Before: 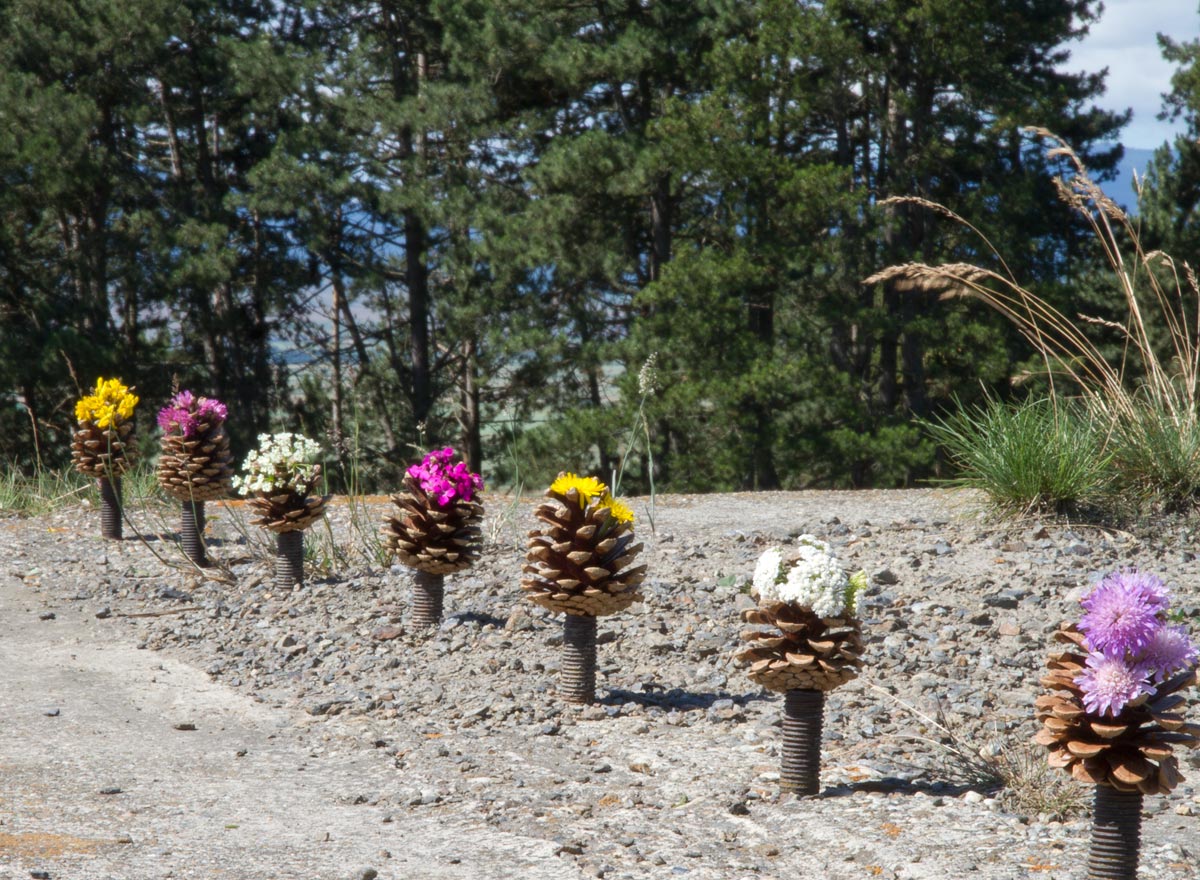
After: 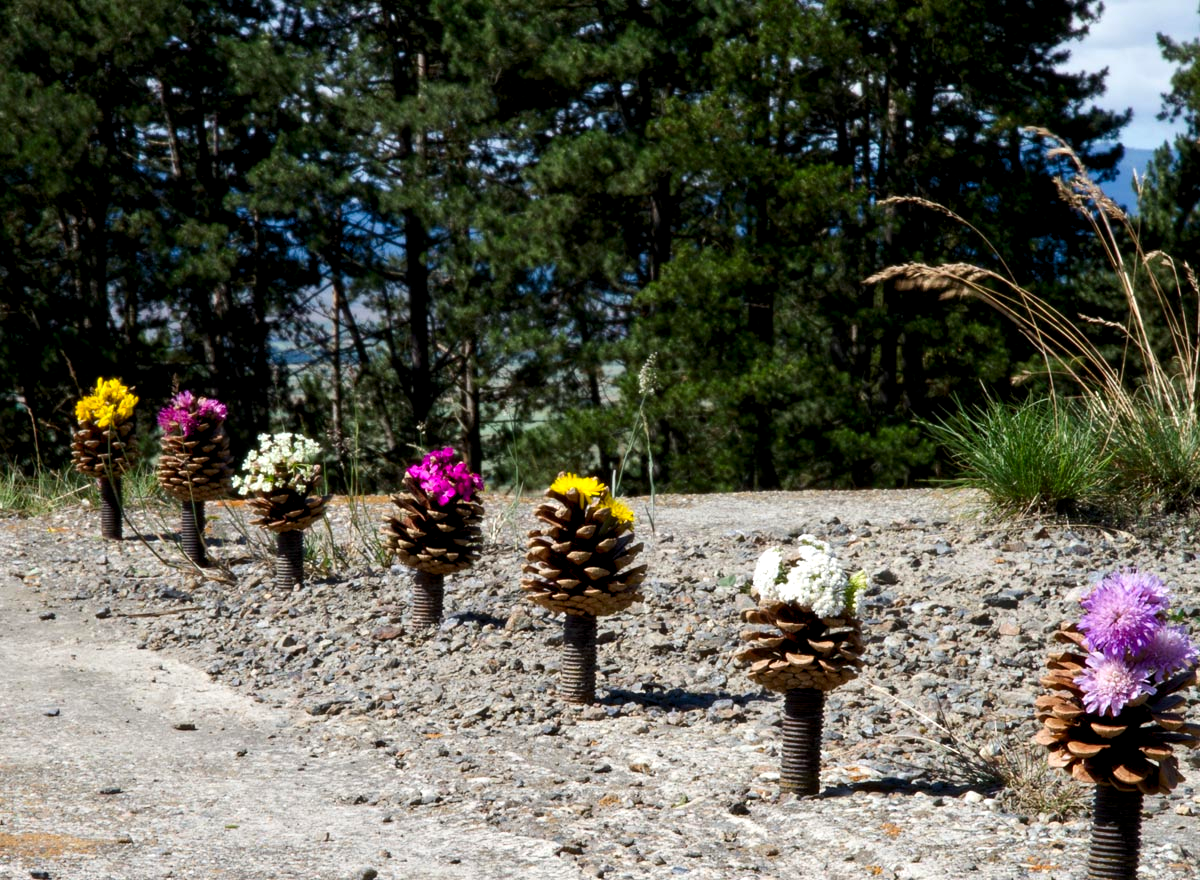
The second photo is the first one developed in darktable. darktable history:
rgb levels: levels [[0.013, 0.434, 0.89], [0, 0.5, 1], [0, 0.5, 1]]
contrast brightness saturation: contrast 0.13, brightness -0.24, saturation 0.14
